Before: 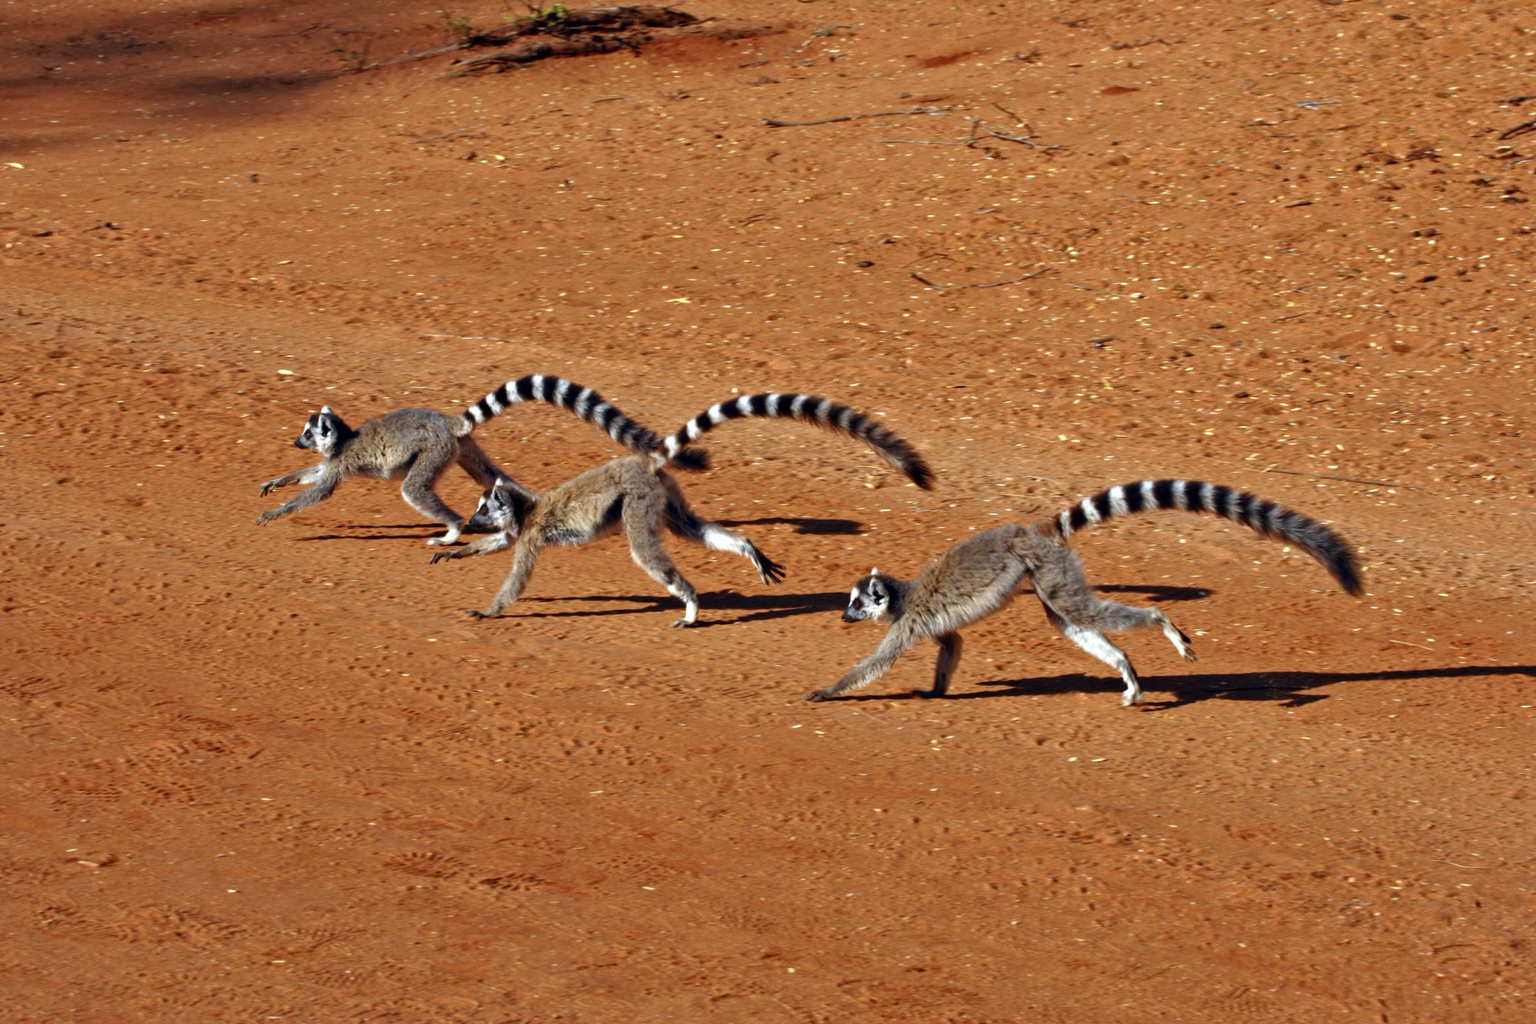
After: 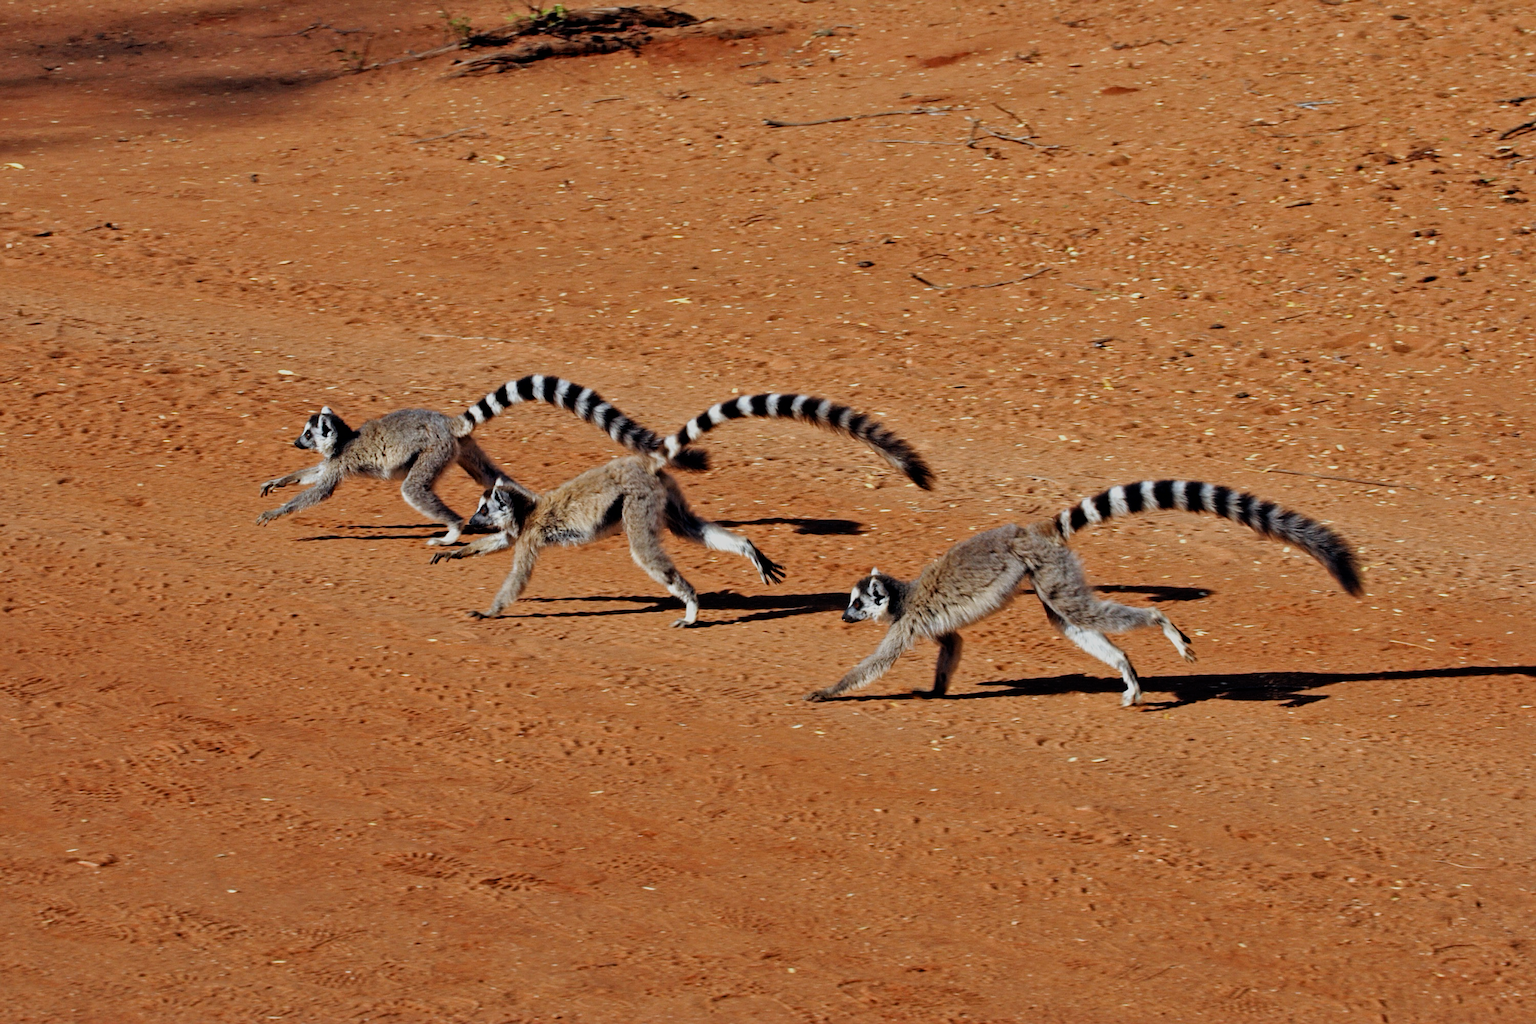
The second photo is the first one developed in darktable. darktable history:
sharpen: on, module defaults
filmic rgb: black relative exposure -7.65 EV, white relative exposure 4.56 EV, hardness 3.61
shadows and highlights: white point adjustment 0.036, soften with gaussian
exposure: black level correction 0.001, exposure 0.016 EV, compensate exposure bias true, compensate highlight preservation false
